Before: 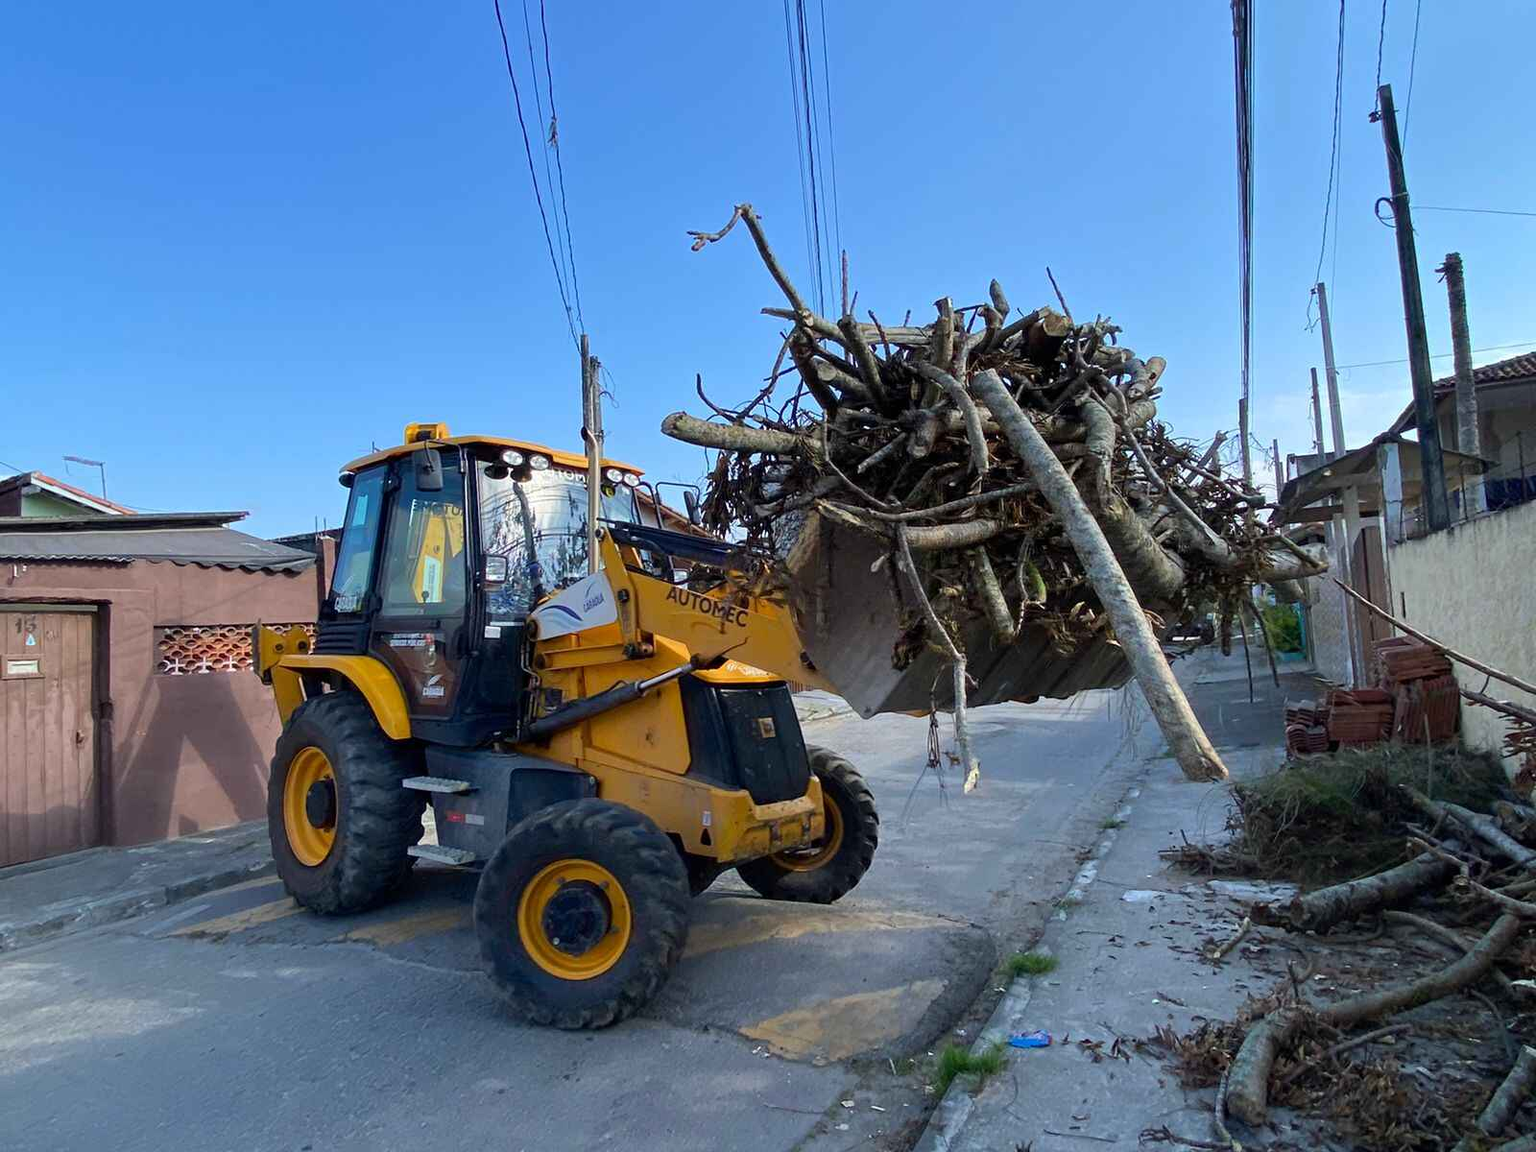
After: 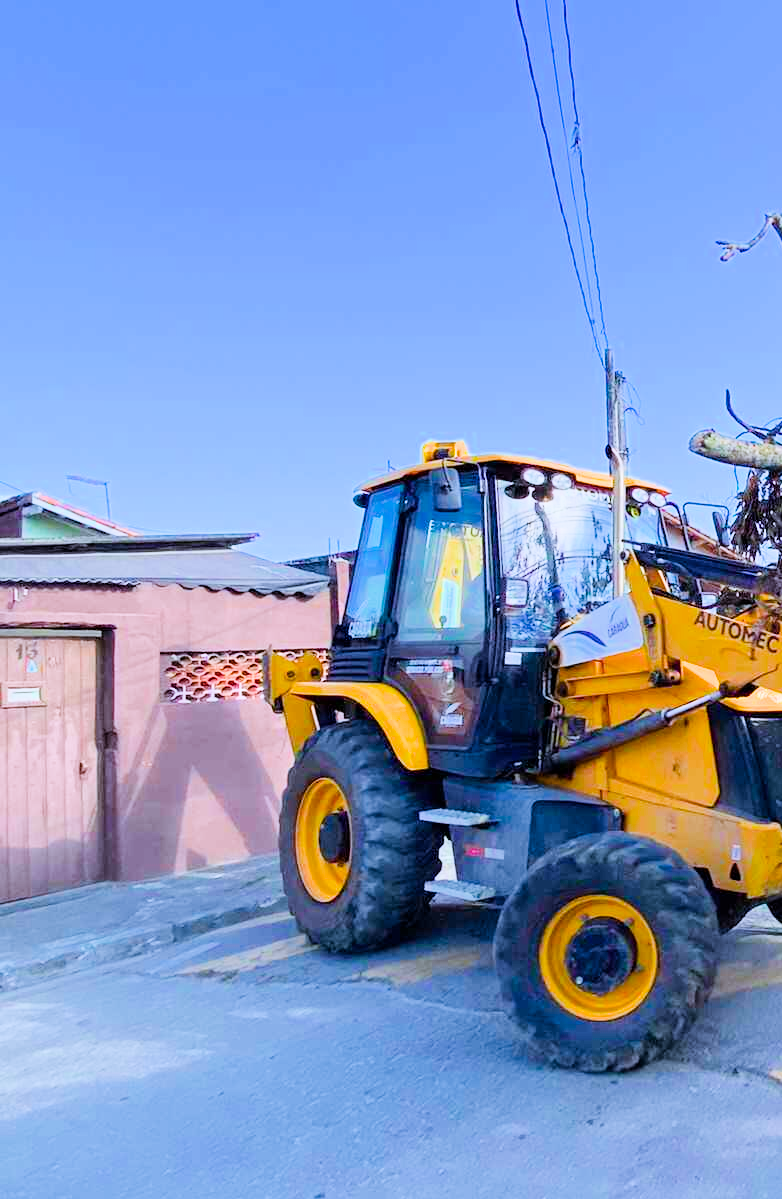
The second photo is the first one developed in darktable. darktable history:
exposure: black level correction 0, exposure 1.759 EV, compensate highlight preservation false
color calibration: illuminant as shot in camera, x 0.37, y 0.382, temperature 4319.1 K
crop and rotate: left 0.039%, top 0%, right 51.026%
color balance rgb: shadows lift › chroma 2.003%, shadows lift › hue 49.7°, perceptual saturation grading › global saturation 40.042%
filmic rgb: black relative exposure -7.65 EV, white relative exposure 4.56 EV, threshold 5.95 EV, hardness 3.61, contrast 1.061, enable highlight reconstruction true
